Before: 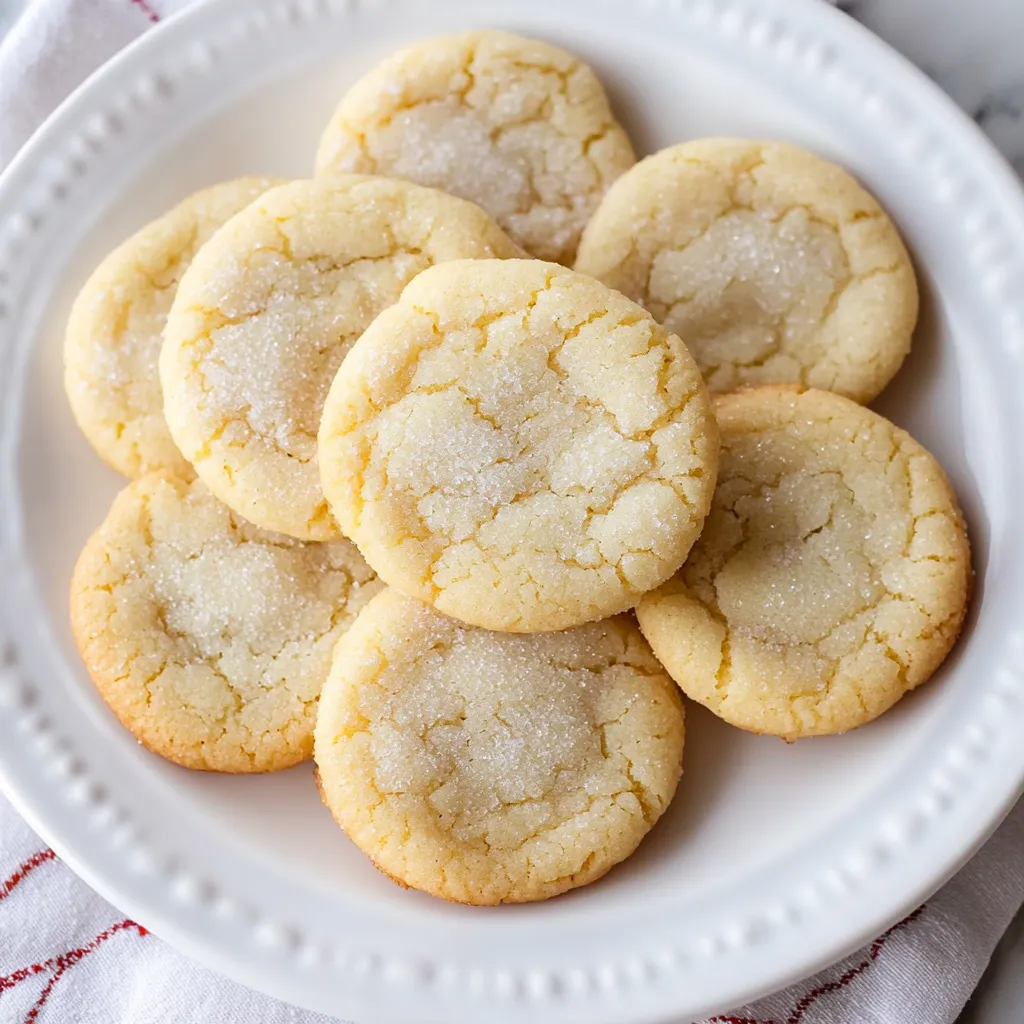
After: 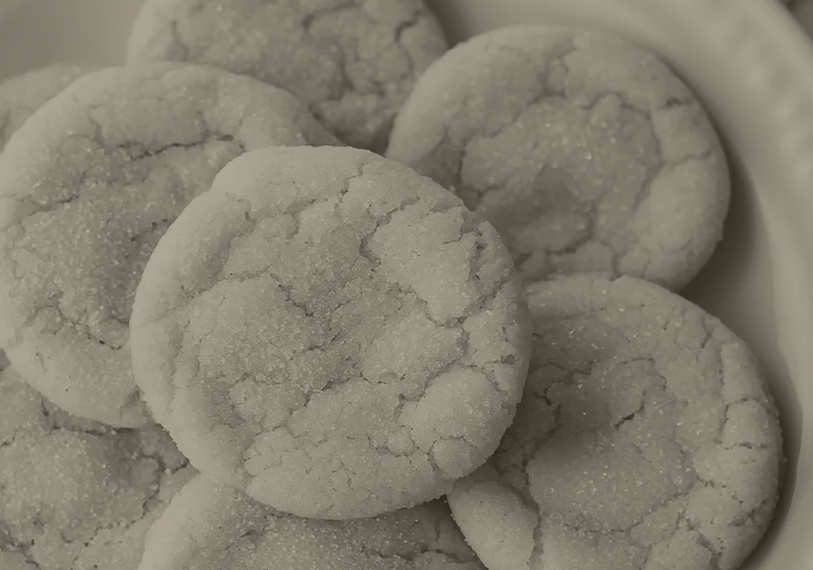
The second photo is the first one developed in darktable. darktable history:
crop: left 18.38%, top 11.092%, right 2.134%, bottom 33.217%
shadows and highlights: shadows 49, highlights -41, soften with gaussian
colorize: hue 41.44°, saturation 22%, source mix 60%, lightness 10.61%
